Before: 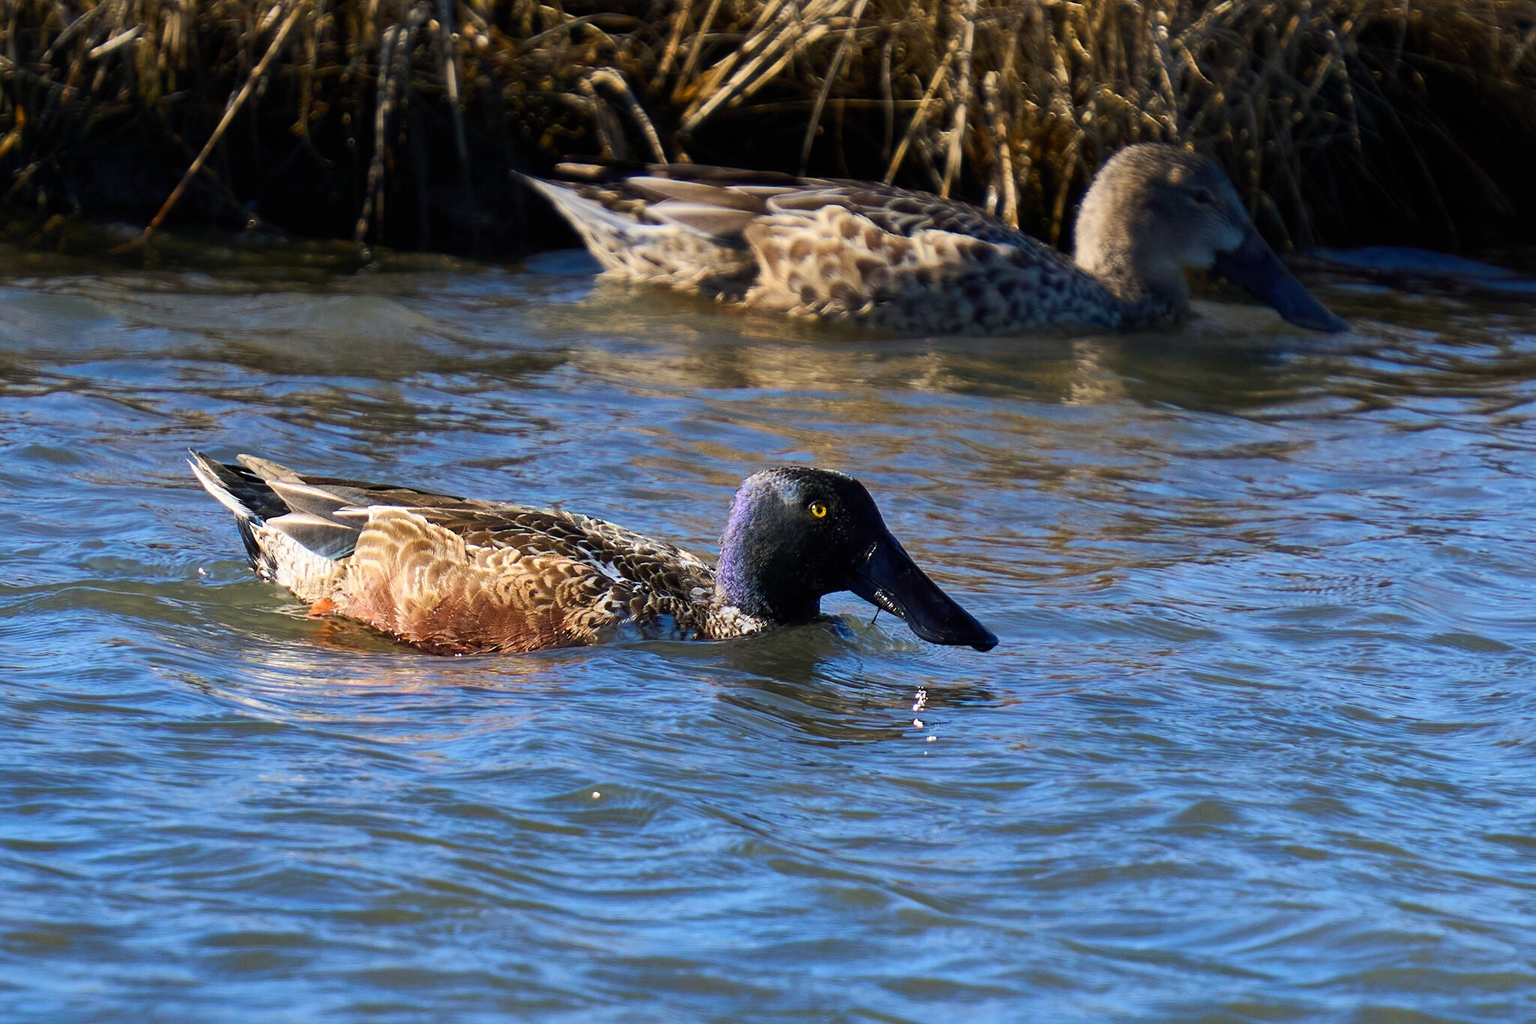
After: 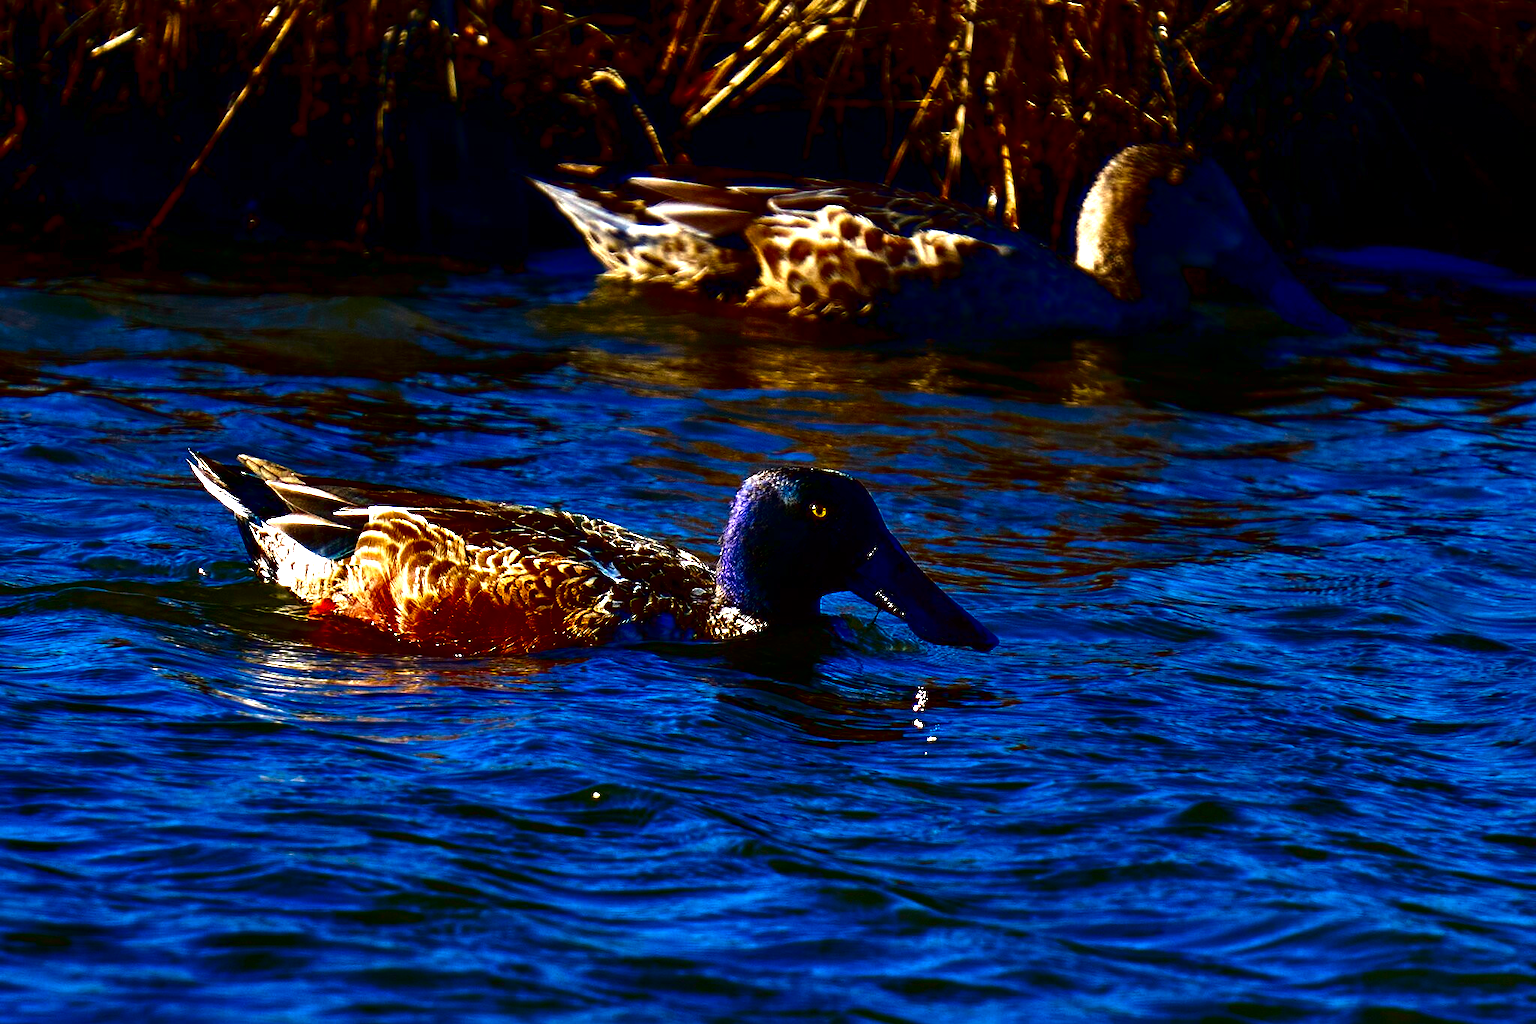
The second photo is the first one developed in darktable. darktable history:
contrast brightness saturation: brightness -0.998, saturation 0.987
contrast equalizer: octaves 7, y [[0.6 ×6], [0.55 ×6], [0 ×6], [0 ×6], [0 ×6]]
